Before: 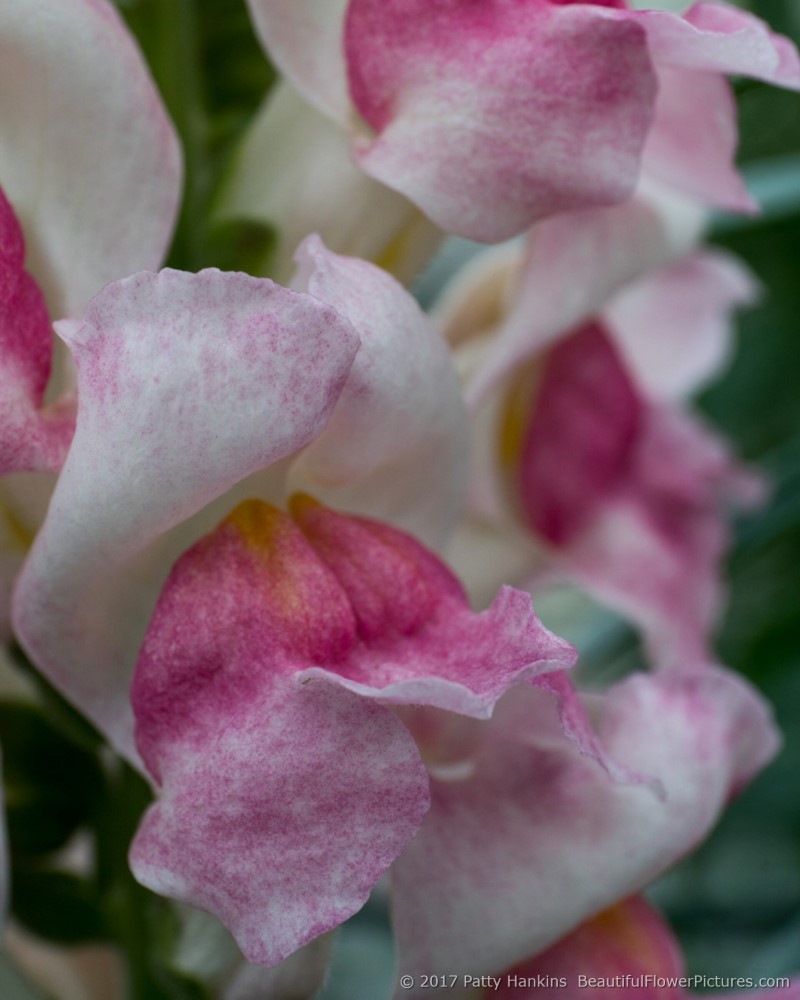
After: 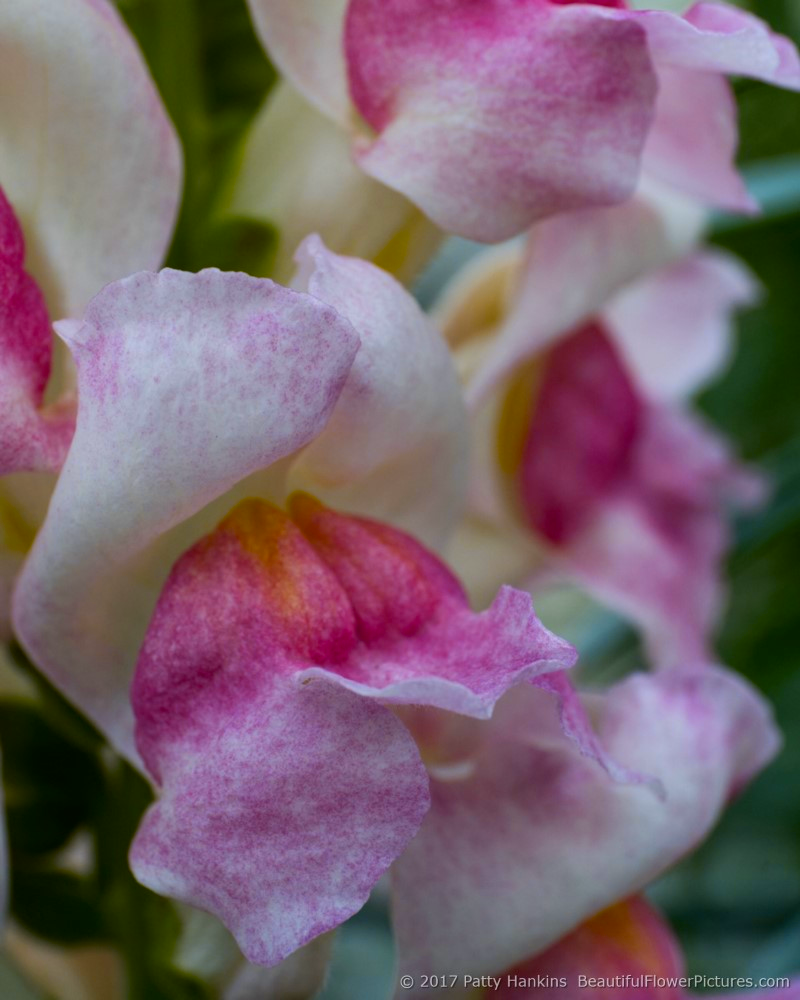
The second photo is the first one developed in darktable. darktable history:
color contrast: green-magenta contrast 1.12, blue-yellow contrast 1.95, unbound 0
